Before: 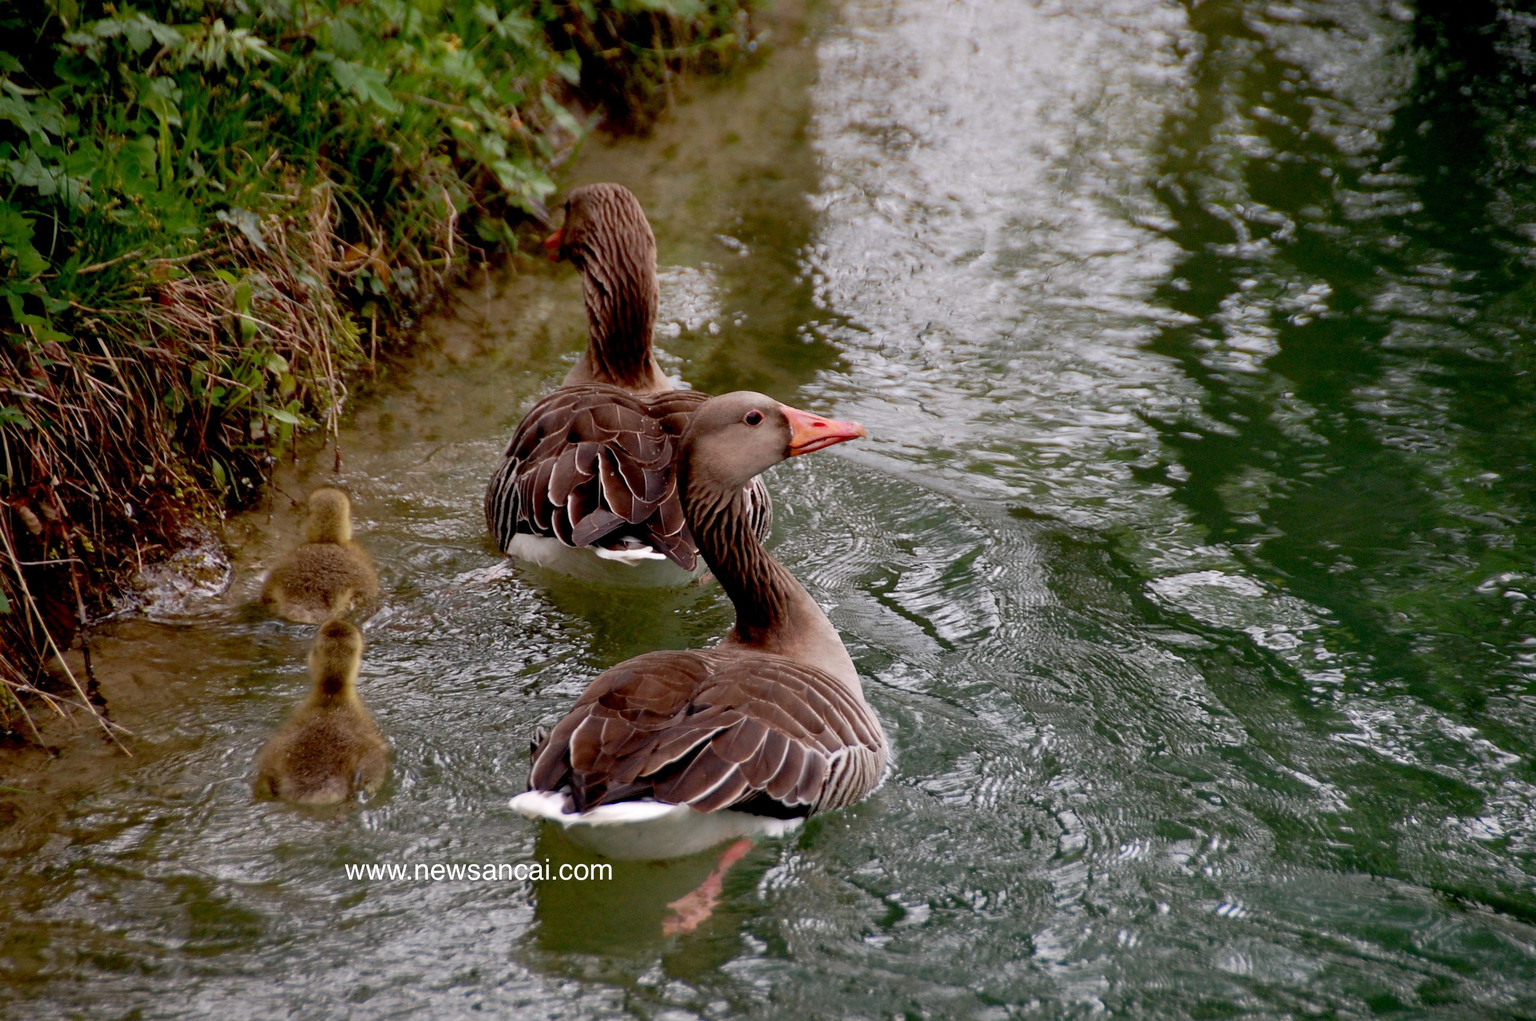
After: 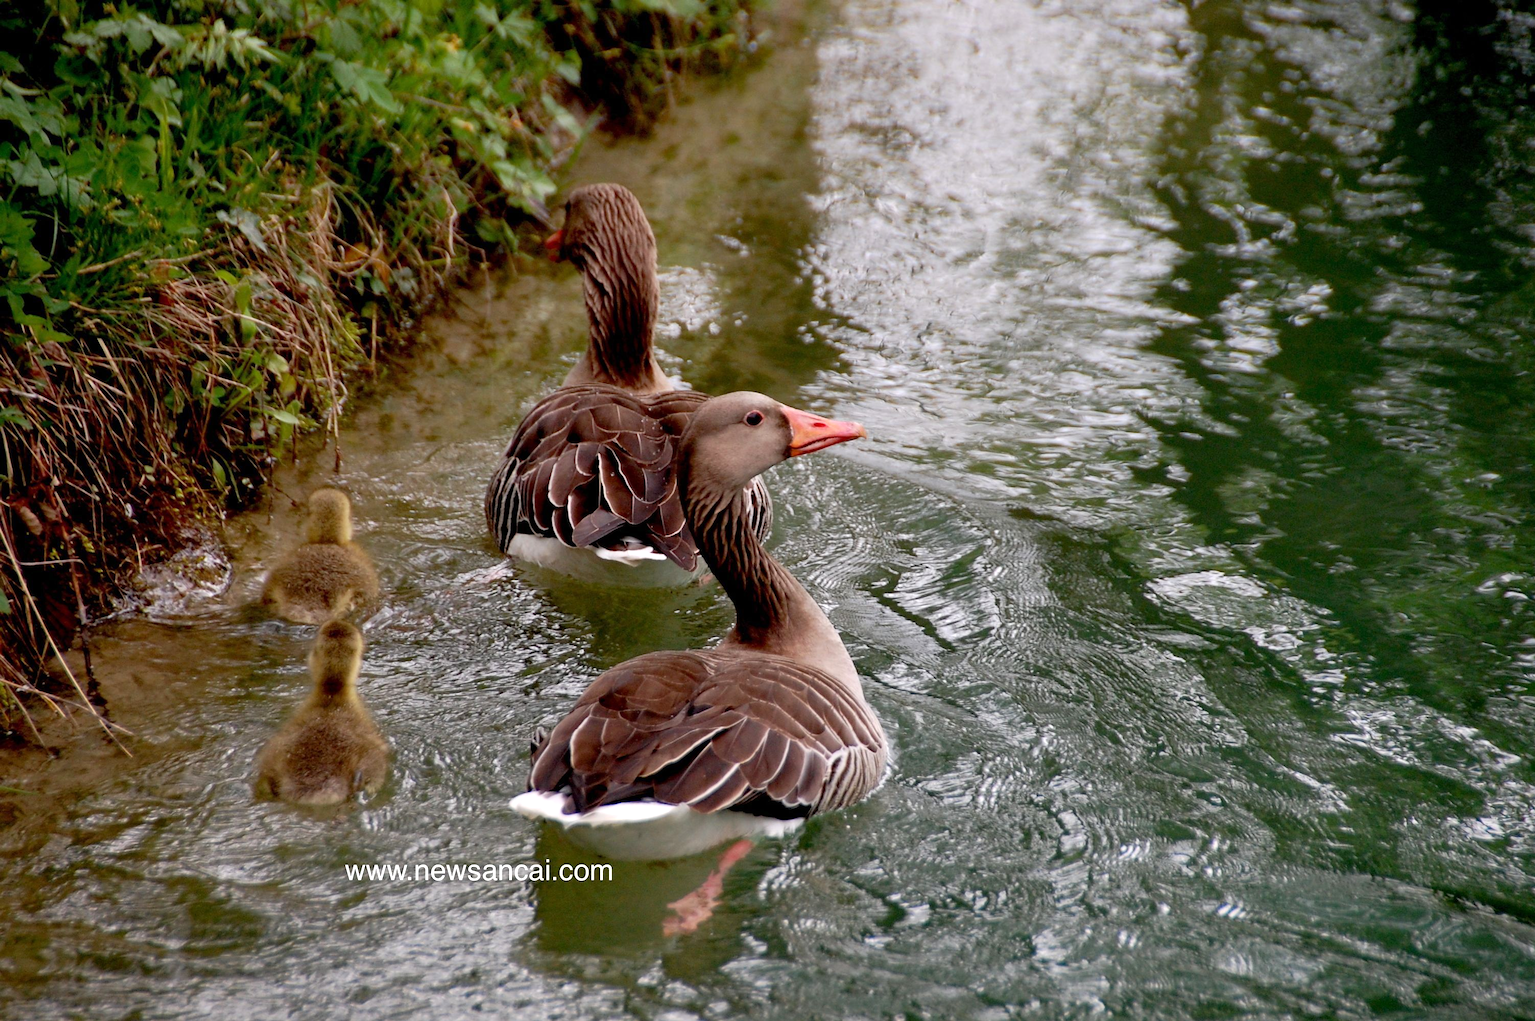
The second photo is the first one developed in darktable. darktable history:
exposure: exposure 0.296 EV, compensate exposure bias true, compensate highlight preservation false
